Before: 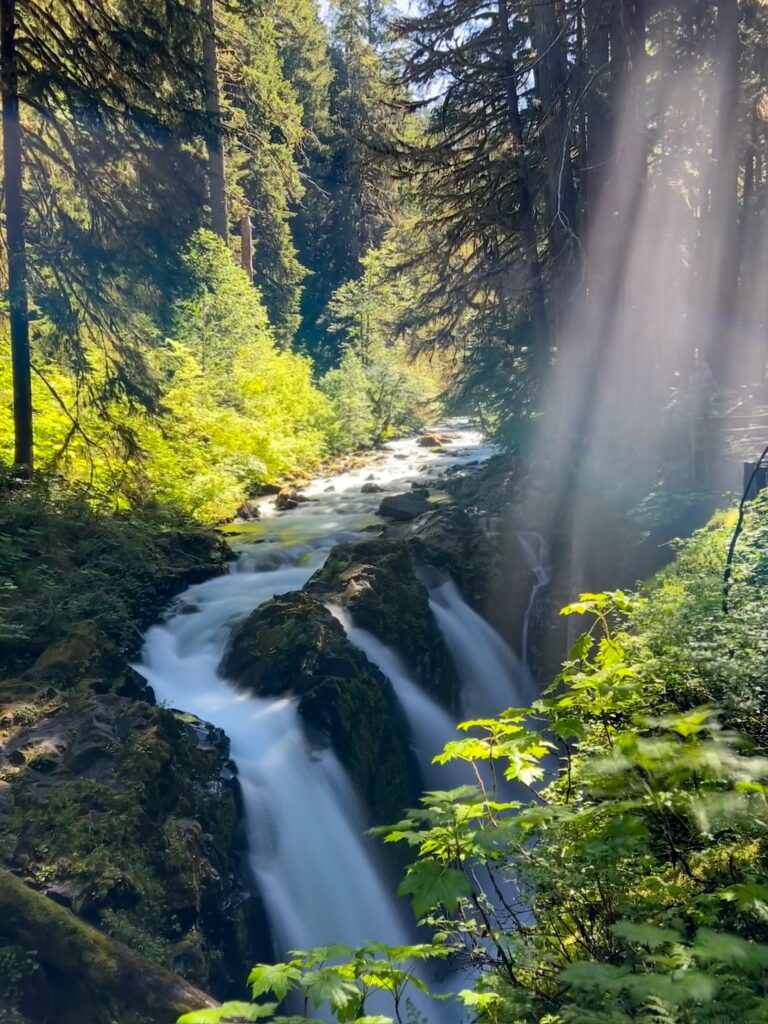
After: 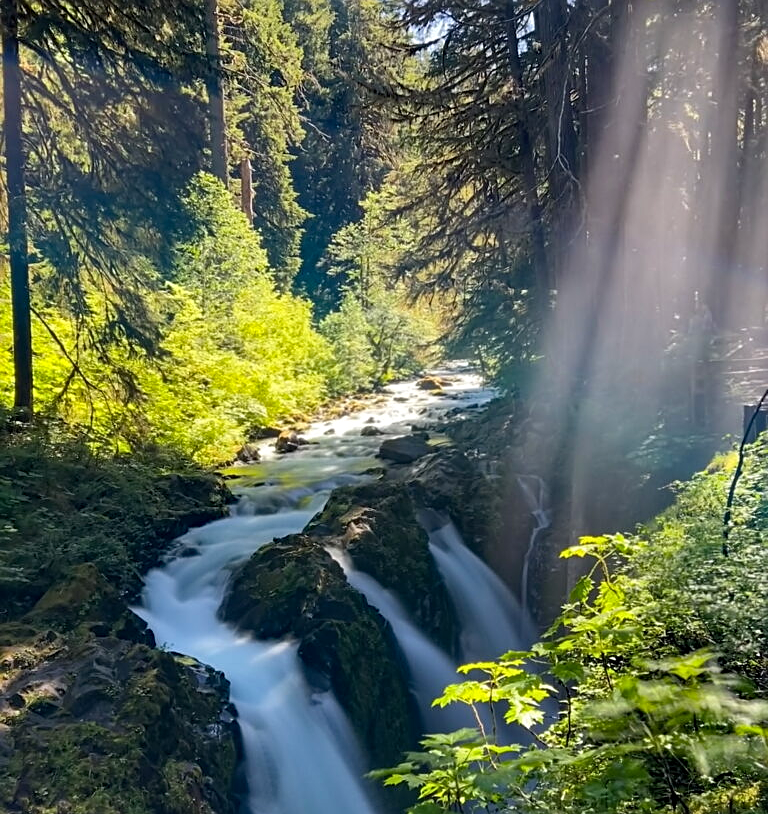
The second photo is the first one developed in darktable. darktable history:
haze removal: adaptive false
crop and rotate: top 5.651%, bottom 14.76%
sharpen: on, module defaults
